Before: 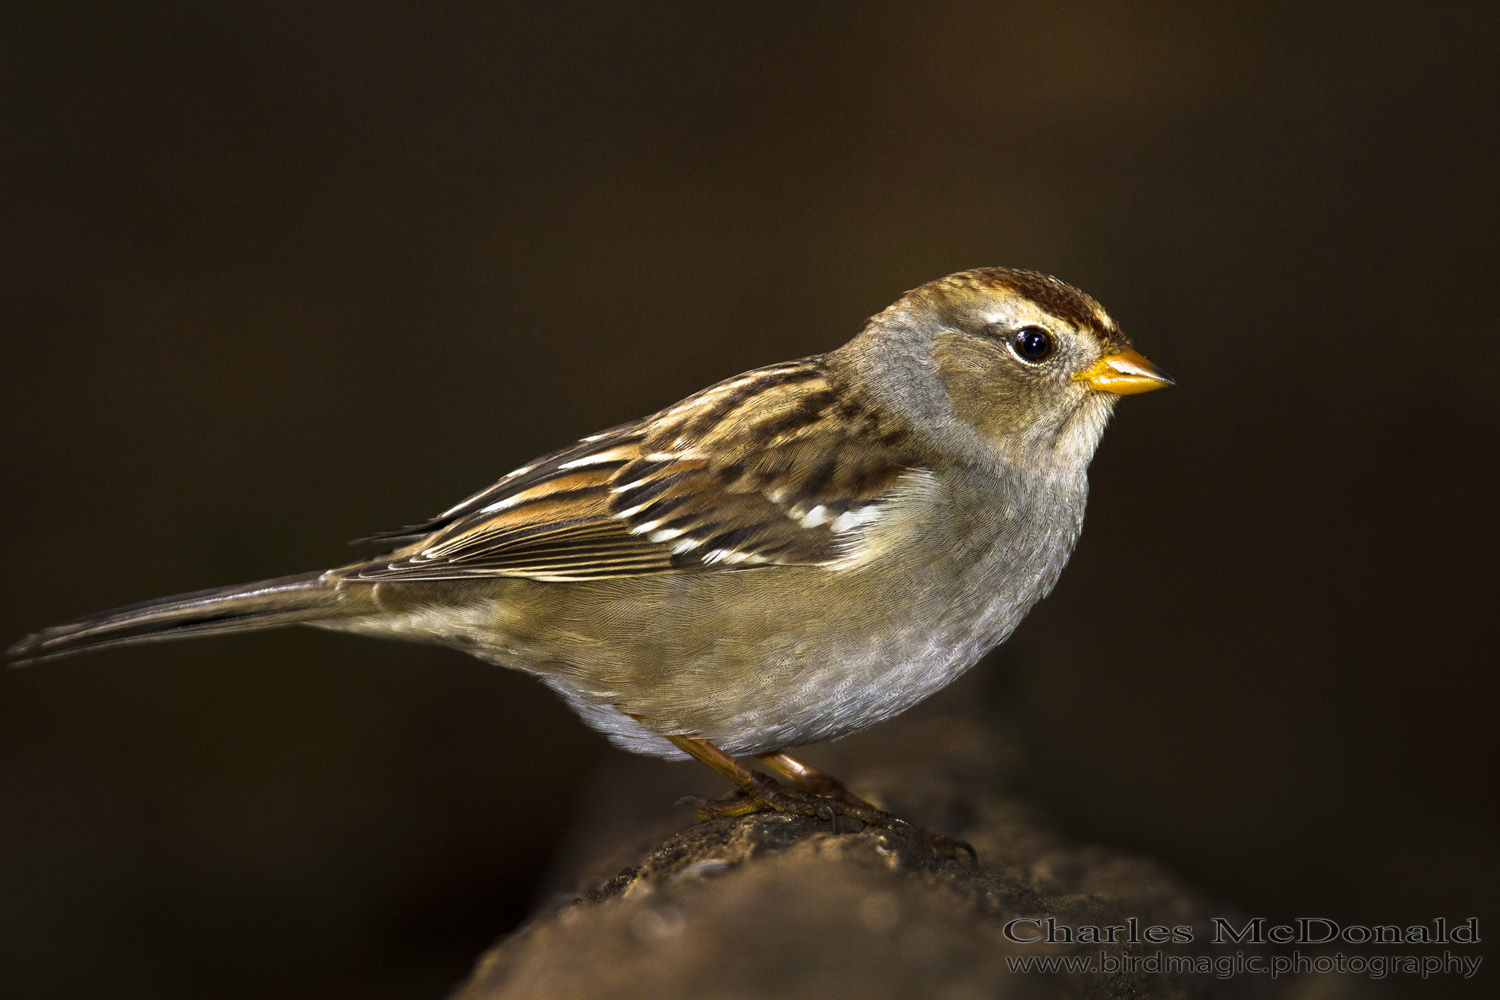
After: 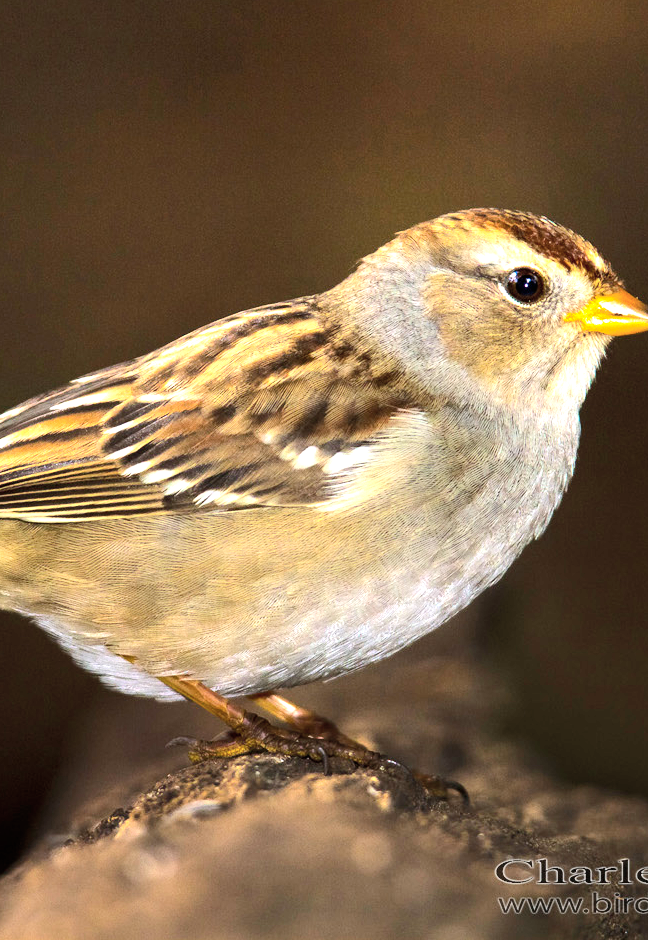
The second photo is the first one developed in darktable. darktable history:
crop: left 33.908%, top 5.962%, right 22.87%
exposure: black level correction 0, exposure 1 EV, compensate highlight preservation false
tone curve: curves: ch0 [(0, 0) (0.003, 0.003) (0.011, 0.014) (0.025, 0.033) (0.044, 0.06) (0.069, 0.096) (0.1, 0.132) (0.136, 0.174) (0.177, 0.226) (0.224, 0.282) (0.277, 0.352) (0.335, 0.435) (0.399, 0.524) (0.468, 0.615) (0.543, 0.695) (0.623, 0.771) (0.709, 0.835) (0.801, 0.894) (0.898, 0.944) (1, 1)], color space Lab, independent channels, preserve colors none
